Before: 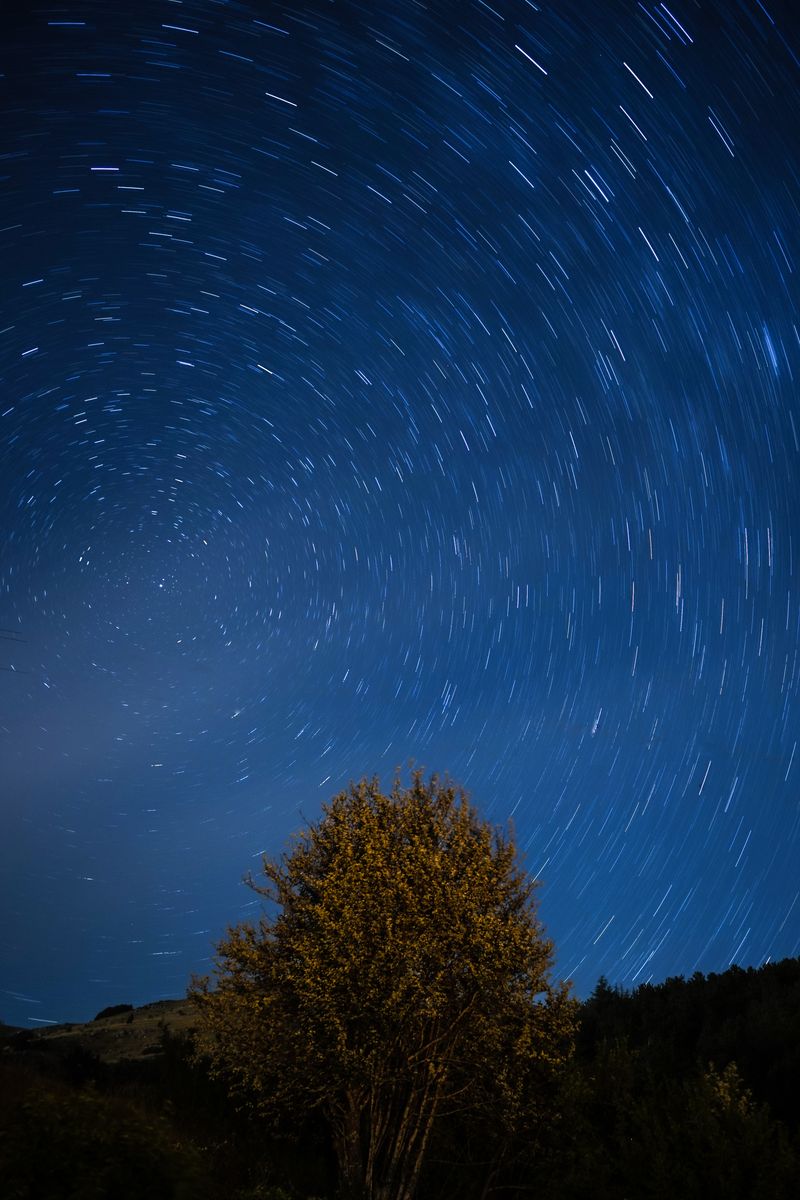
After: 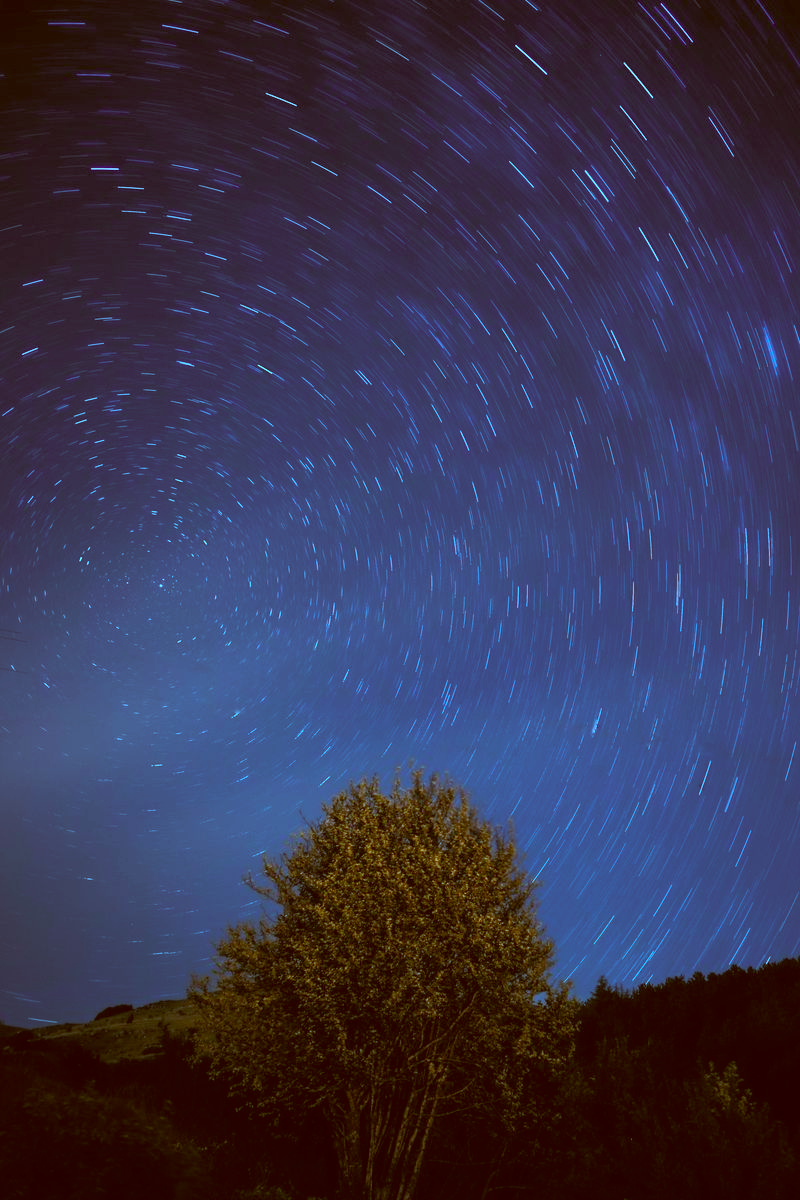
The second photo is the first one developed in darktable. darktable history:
contrast equalizer: octaves 7, y [[0.502, 0.505, 0.512, 0.529, 0.564, 0.588], [0.5 ×6], [0.502, 0.505, 0.512, 0.529, 0.564, 0.588], [0, 0.001, 0.001, 0.004, 0.008, 0.011], [0, 0.001, 0.001, 0.004, 0.008, 0.011]], mix -0.306
color calibration: illuminant custom, x 0.388, y 0.387, temperature 3838.86 K
color correction: highlights a* -14.51, highlights b* -16.49, shadows a* 10.32, shadows b* 30.13
tone curve: curves: ch0 [(0, 0) (0.003, 0.026) (0.011, 0.03) (0.025, 0.047) (0.044, 0.082) (0.069, 0.119) (0.1, 0.157) (0.136, 0.19) (0.177, 0.231) (0.224, 0.27) (0.277, 0.318) (0.335, 0.383) (0.399, 0.456) (0.468, 0.532) (0.543, 0.618) (0.623, 0.71) (0.709, 0.786) (0.801, 0.851) (0.898, 0.908) (1, 1)], color space Lab, independent channels, preserve colors none
